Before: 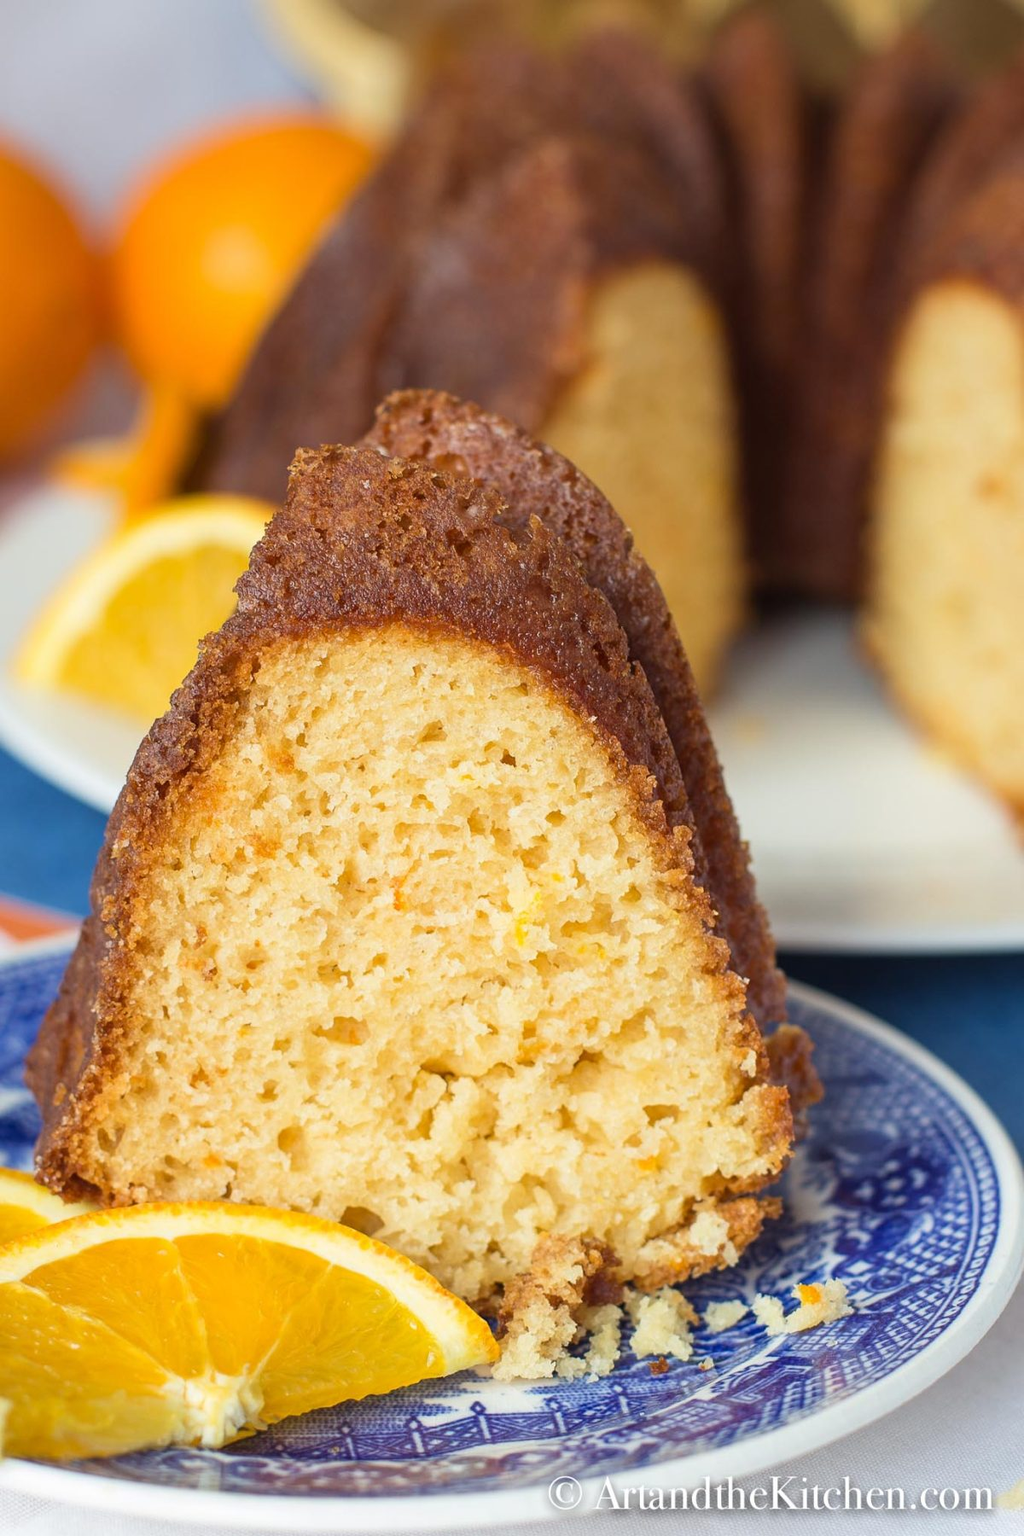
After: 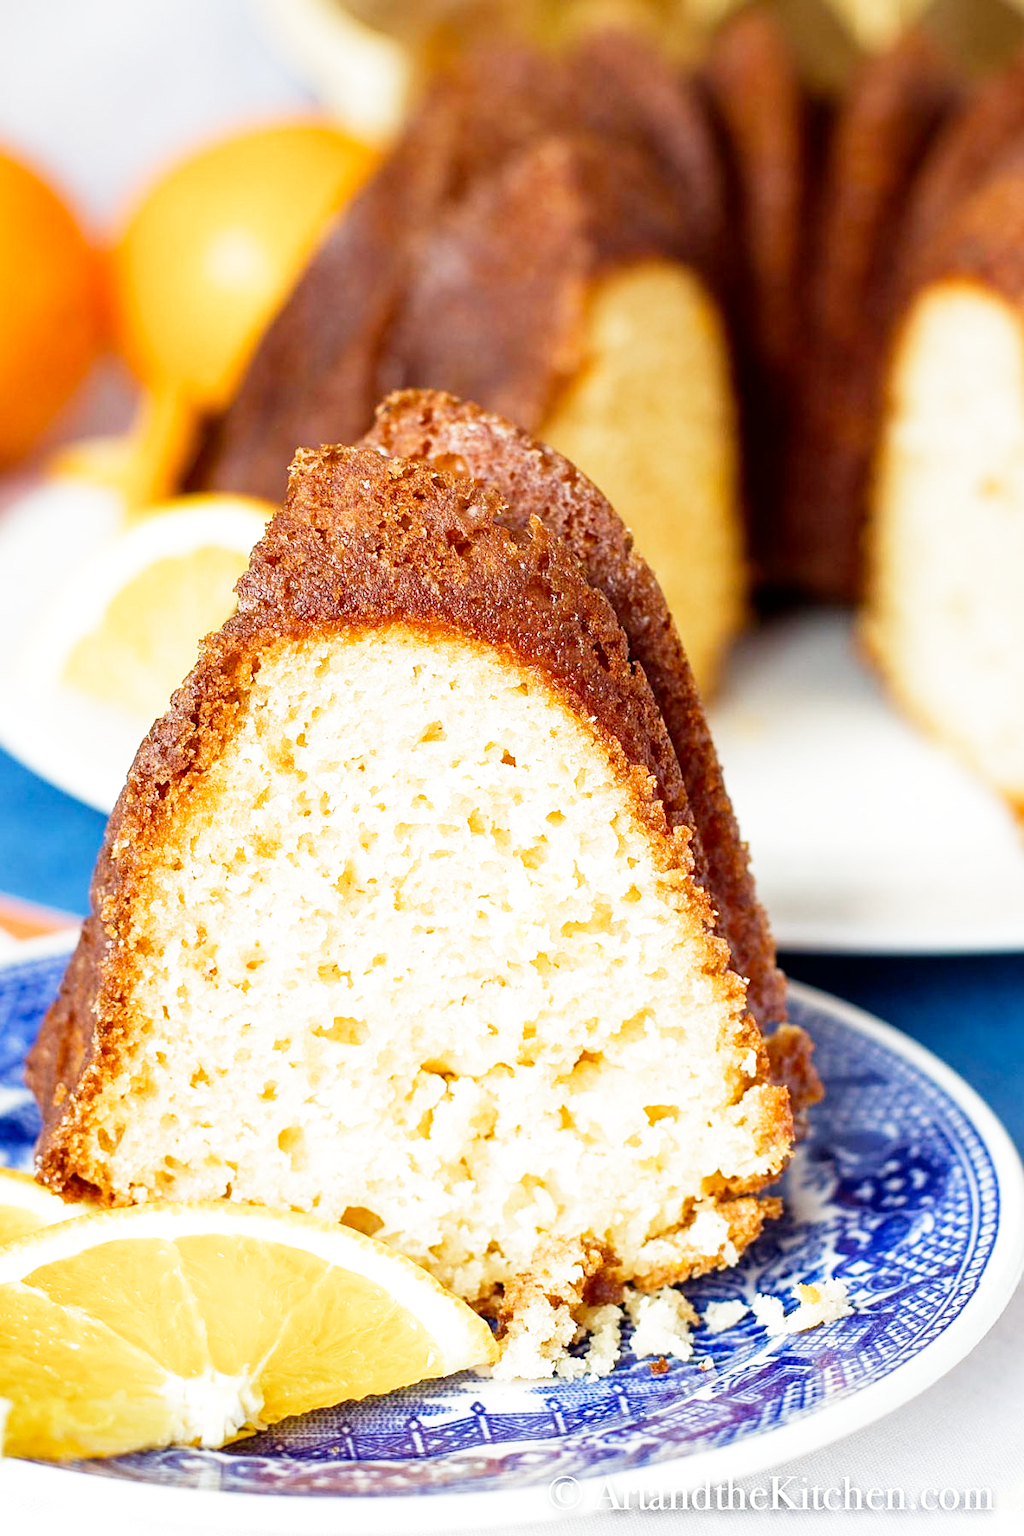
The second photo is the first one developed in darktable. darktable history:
sharpen: amount 0.2
filmic rgb: middle gray luminance 10%, black relative exposure -8.61 EV, white relative exposure 3.3 EV, threshold 6 EV, target black luminance 0%, hardness 5.2, latitude 44.69%, contrast 1.302, highlights saturation mix 5%, shadows ↔ highlights balance 24.64%, add noise in highlights 0, preserve chrominance no, color science v3 (2019), use custom middle-gray values true, iterations of high-quality reconstruction 0, contrast in highlights soft, enable highlight reconstruction true
